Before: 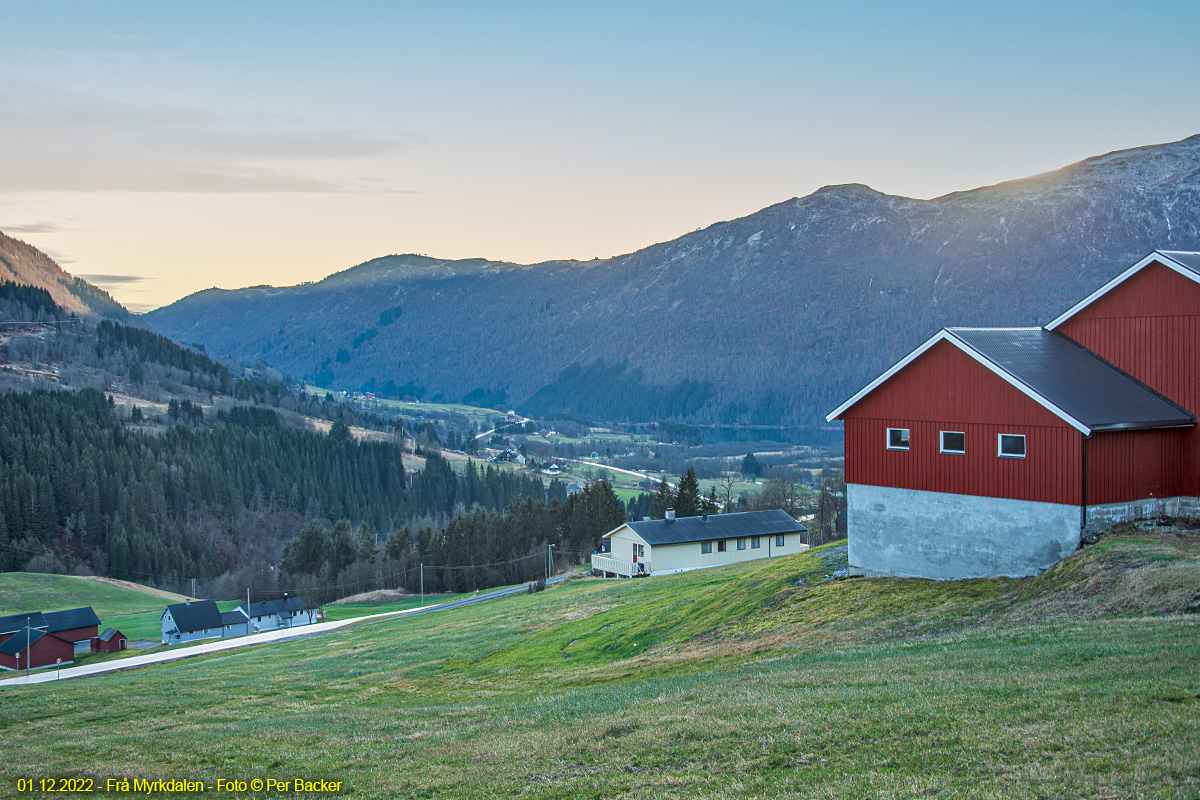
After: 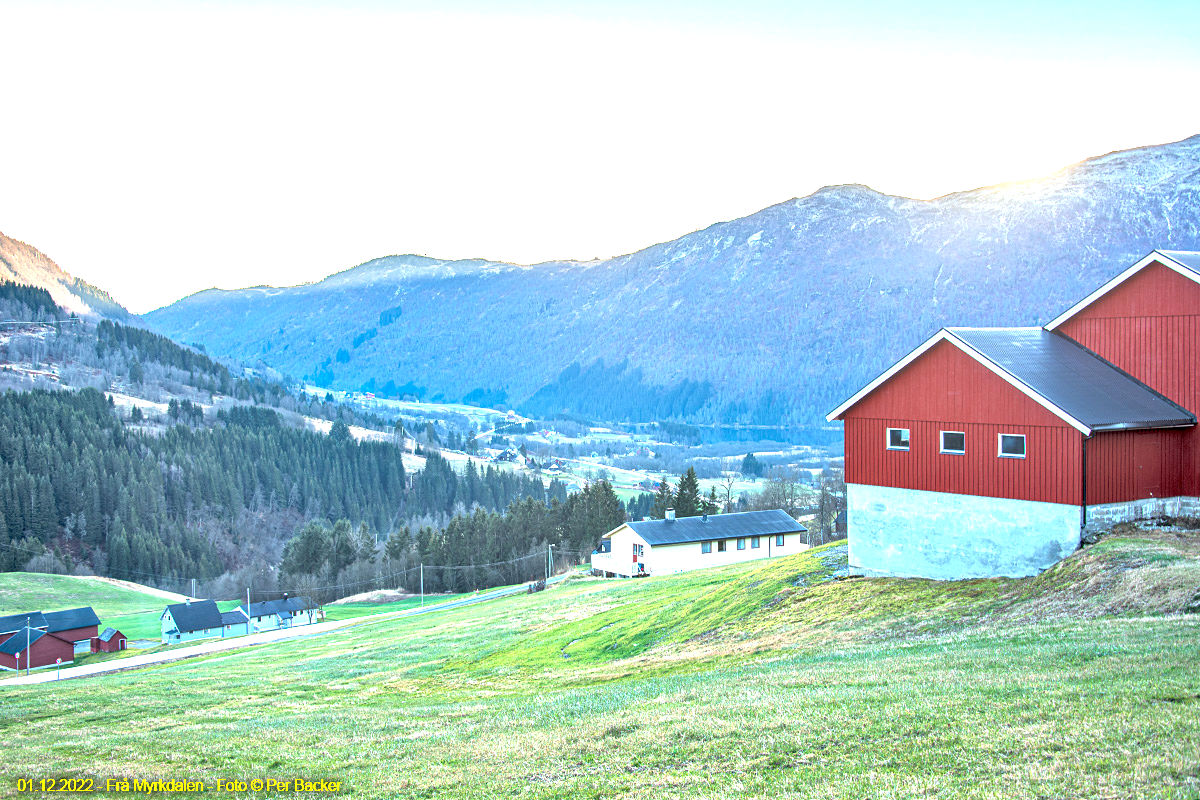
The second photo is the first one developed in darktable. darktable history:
exposure: black level correction 0.001, exposure 1.722 EV, compensate exposure bias true, compensate highlight preservation false
